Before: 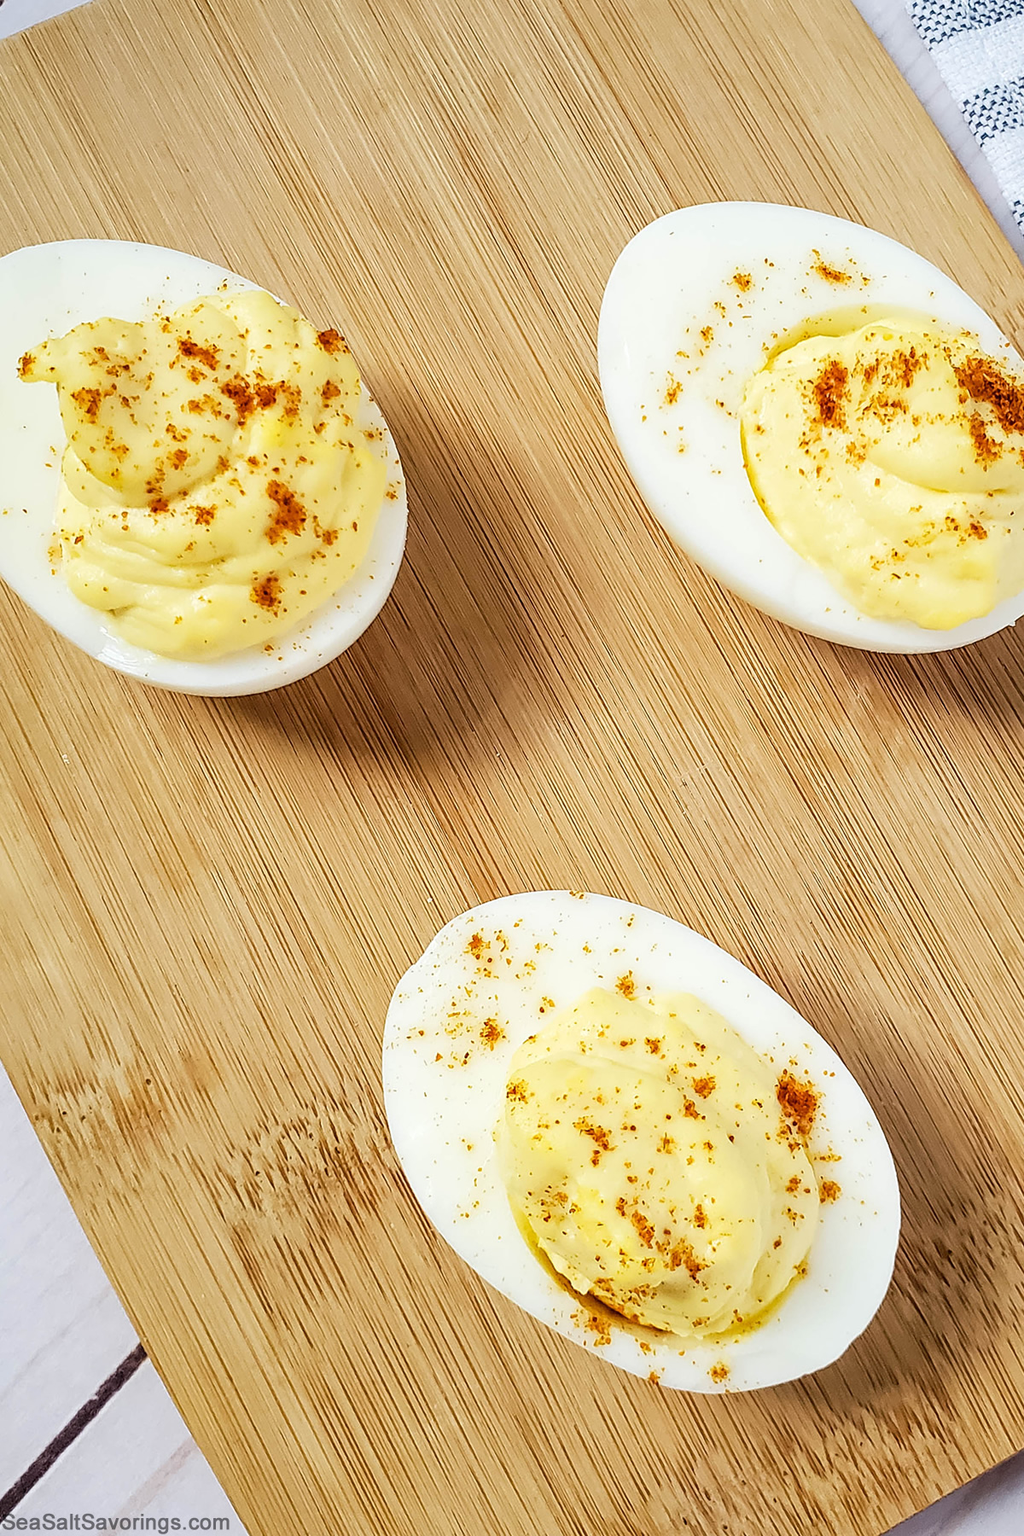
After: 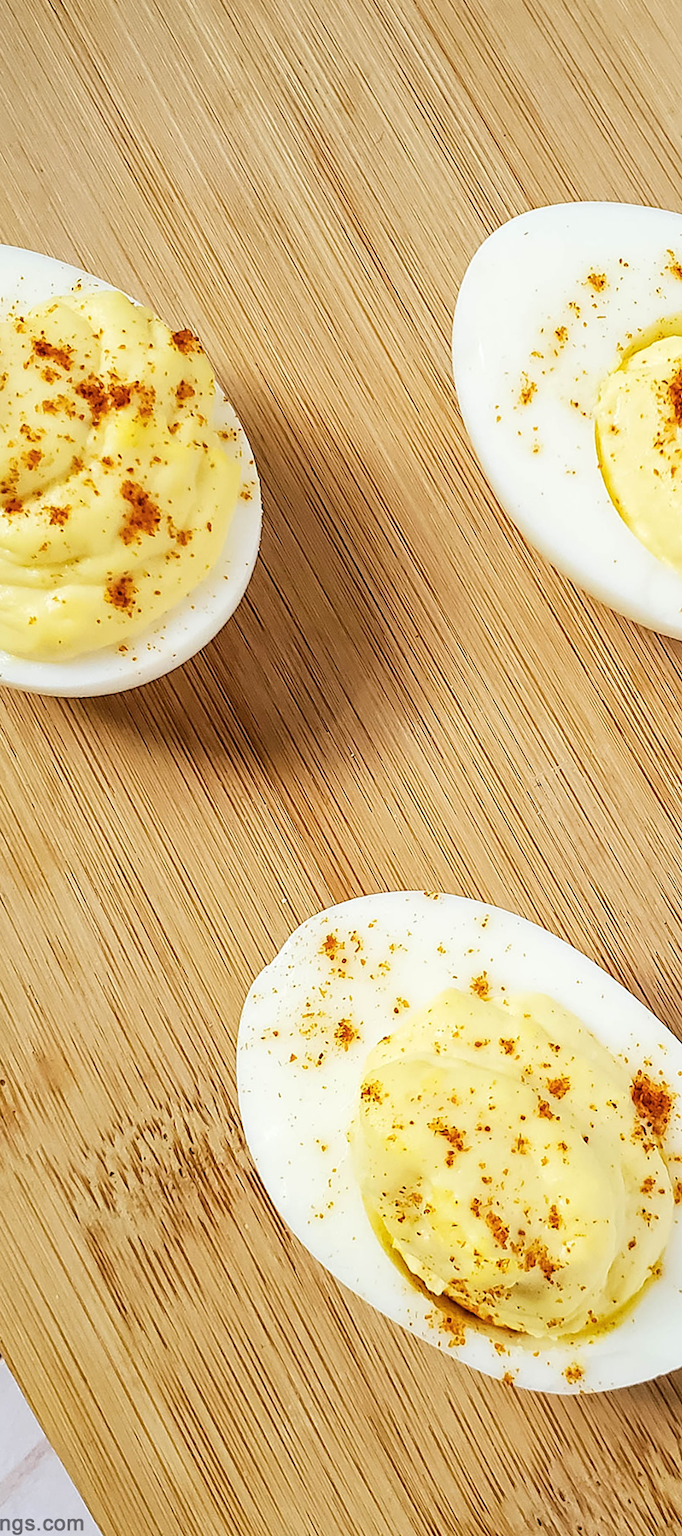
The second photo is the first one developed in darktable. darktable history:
crop and rotate: left 14.292%, right 19.041%
color balance rgb: global vibrance 10%
